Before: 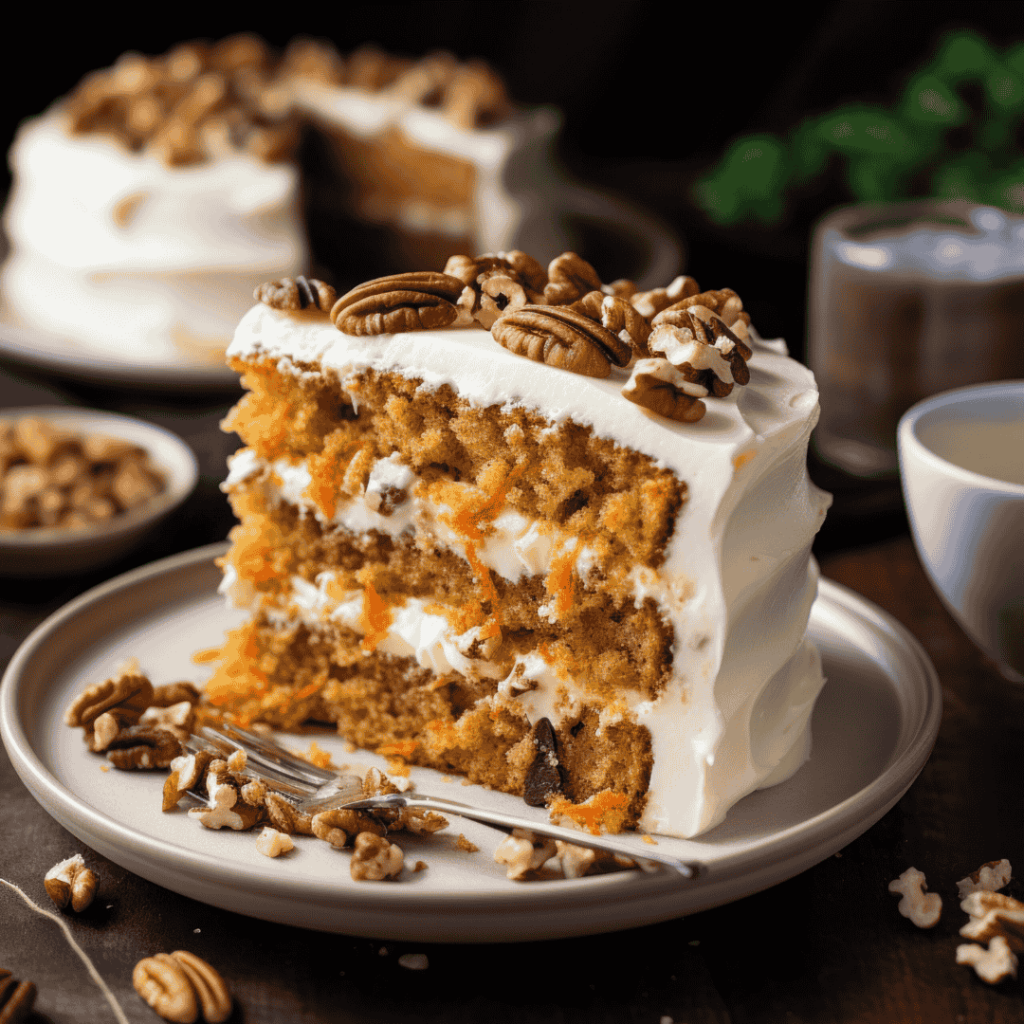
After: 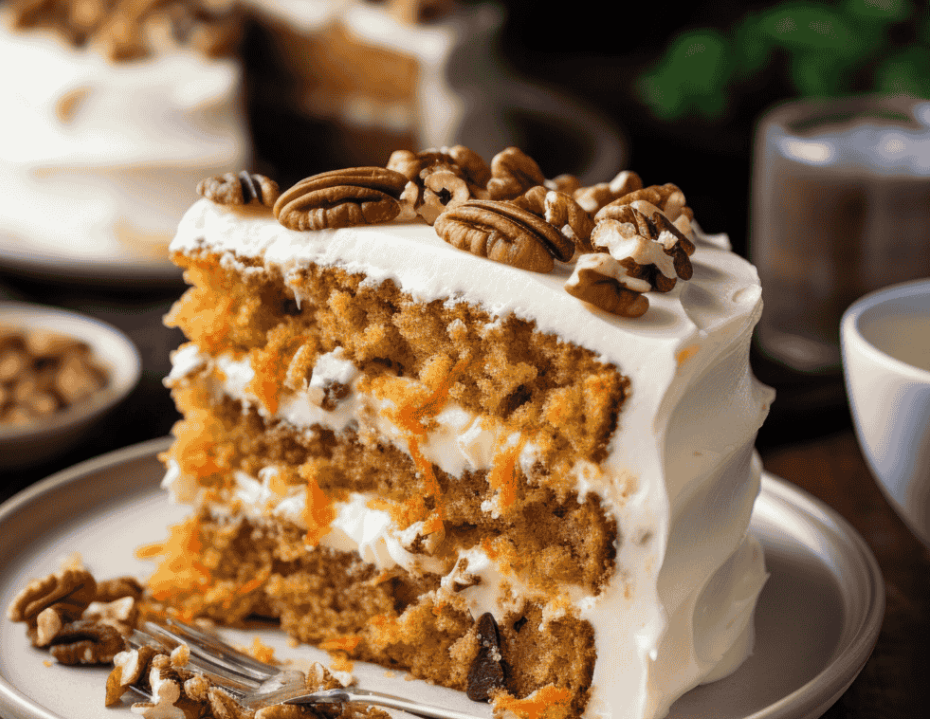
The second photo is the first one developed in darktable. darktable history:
crop: left 5.596%, top 10.314%, right 3.534%, bottom 19.395%
